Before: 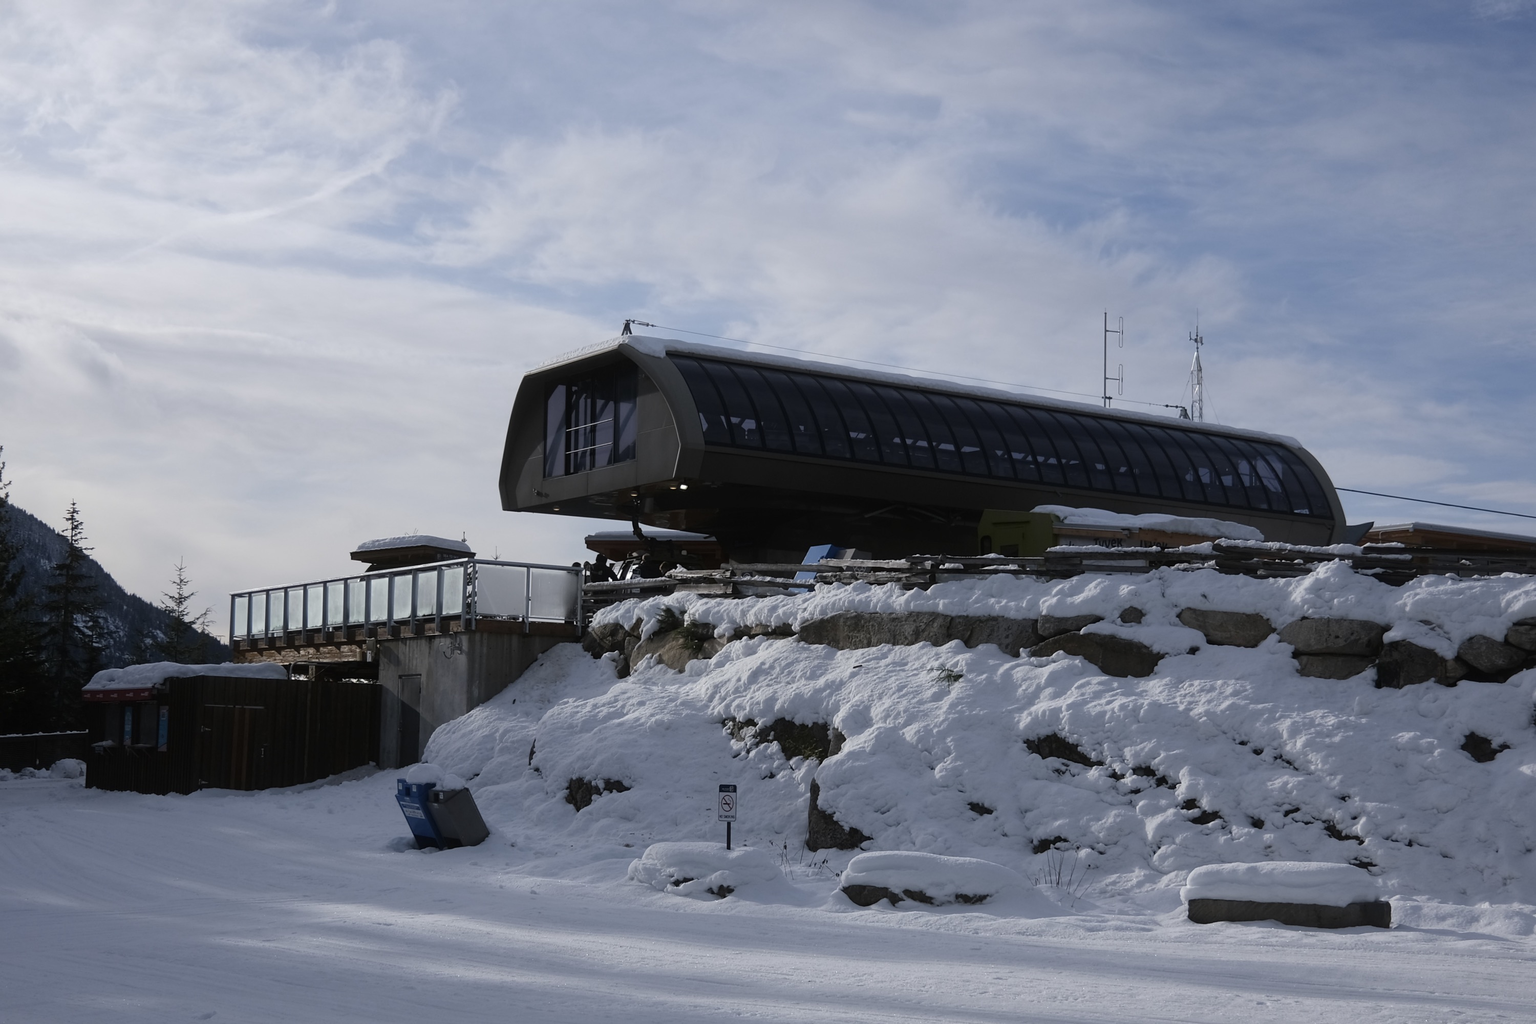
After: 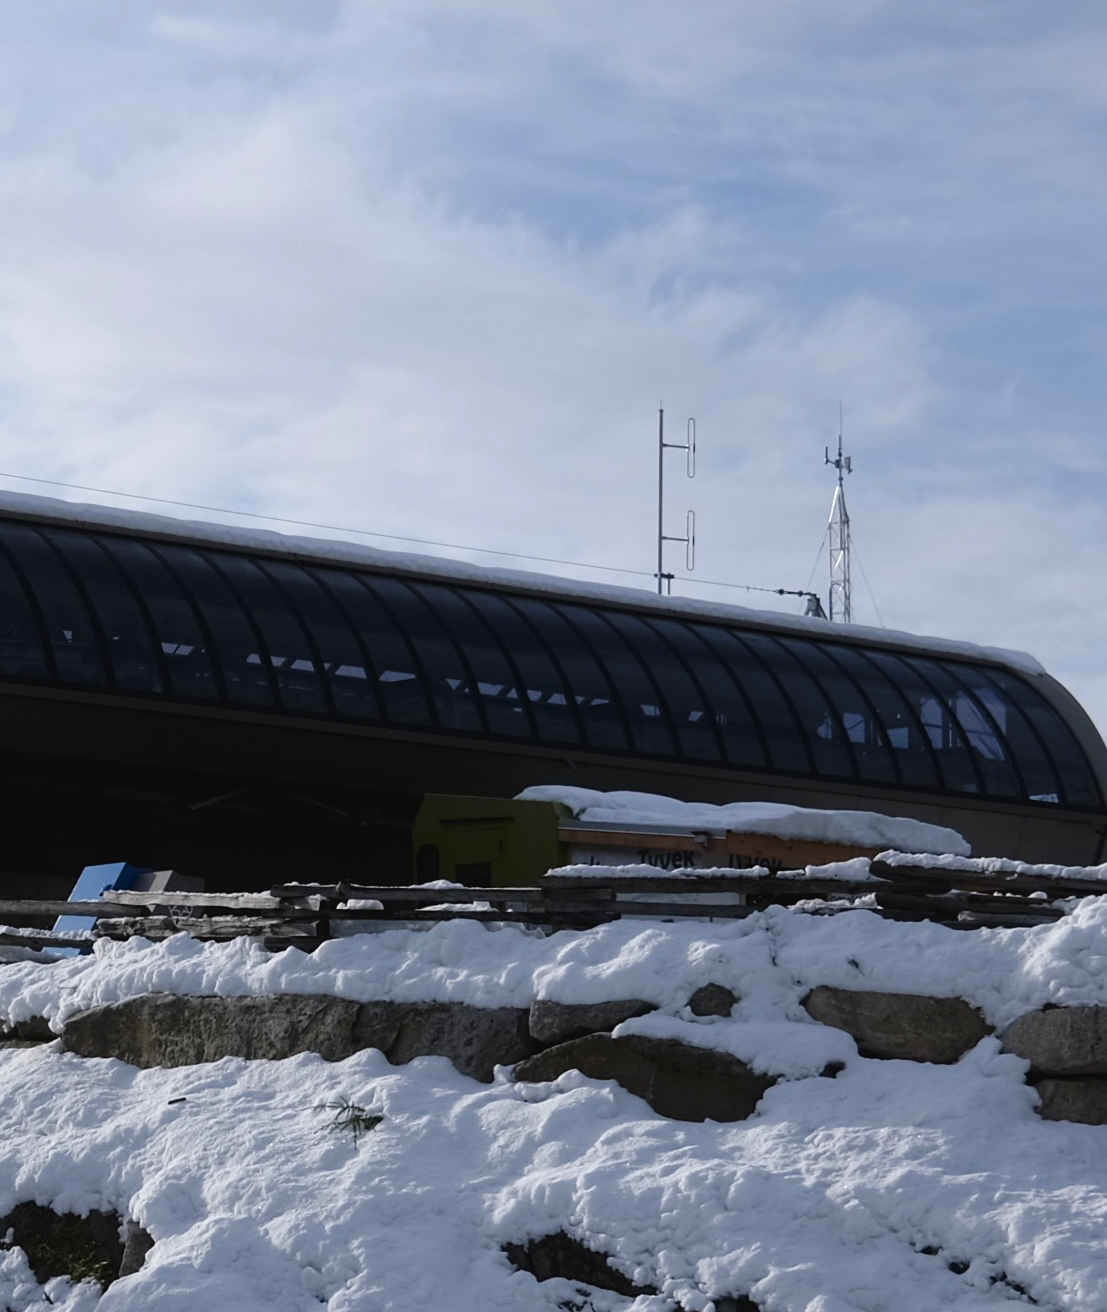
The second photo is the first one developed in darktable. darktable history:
tone curve: curves: ch0 [(0, 0) (0.003, 0.025) (0.011, 0.025) (0.025, 0.029) (0.044, 0.035) (0.069, 0.053) (0.1, 0.083) (0.136, 0.118) (0.177, 0.163) (0.224, 0.22) (0.277, 0.295) (0.335, 0.371) (0.399, 0.444) (0.468, 0.524) (0.543, 0.618) (0.623, 0.702) (0.709, 0.79) (0.801, 0.89) (0.898, 0.973) (1, 1)], preserve colors none
crop and rotate: left 49.936%, top 10.094%, right 13.136%, bottom 24.256%
